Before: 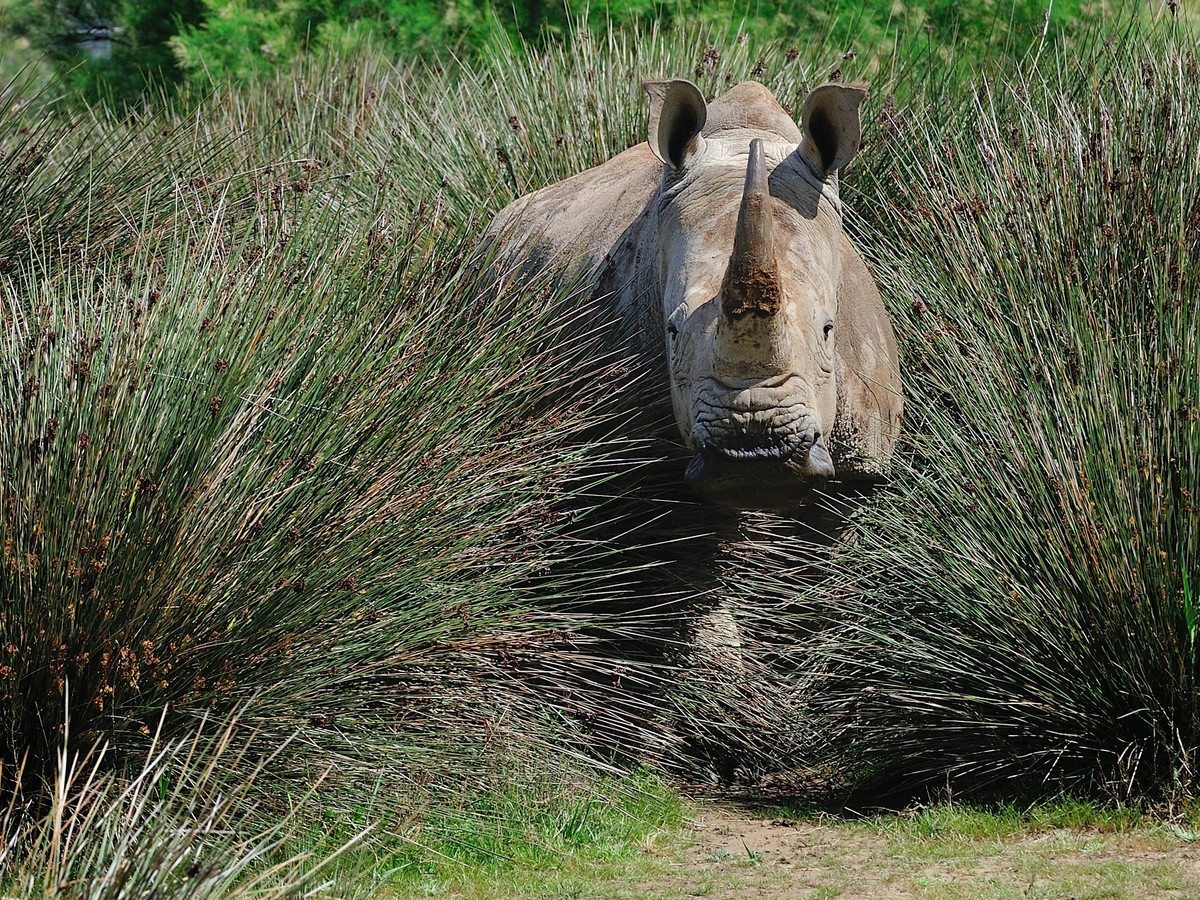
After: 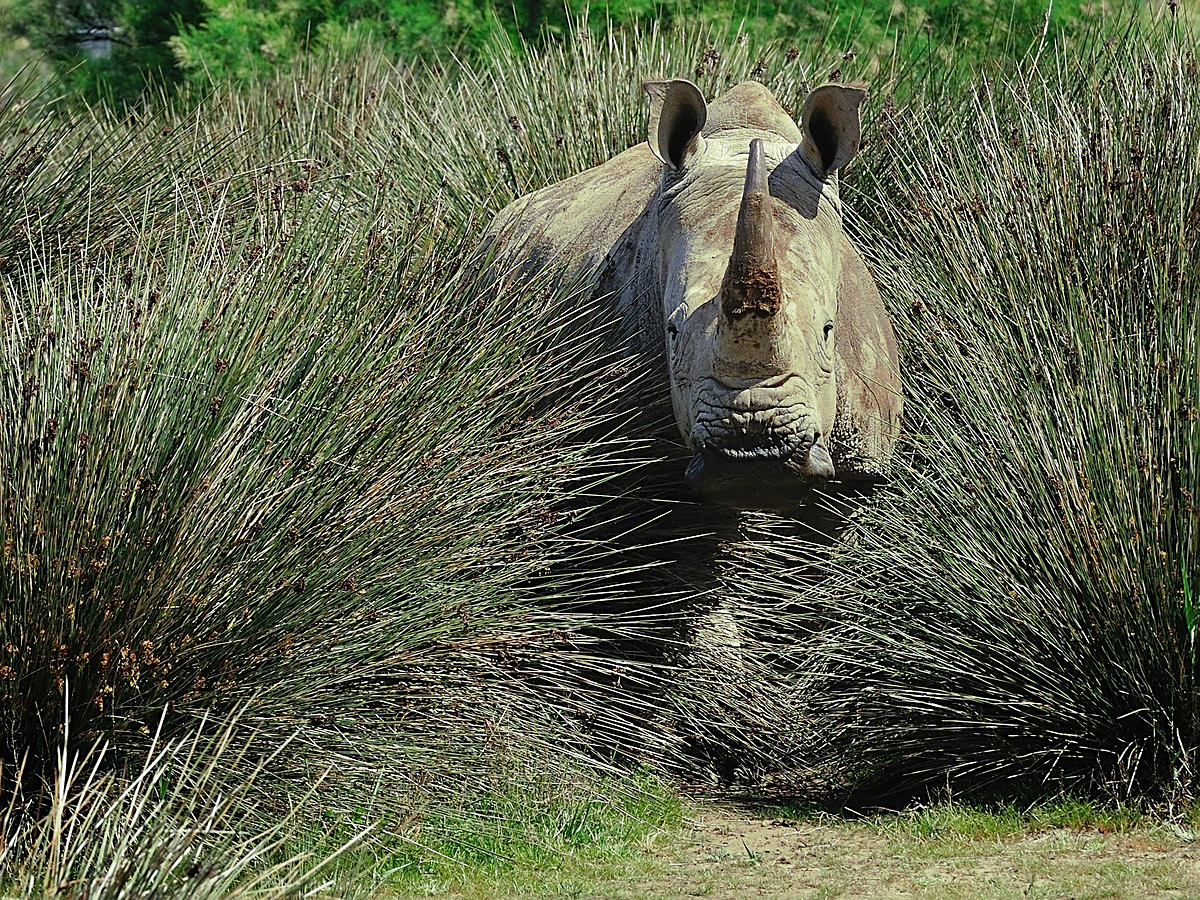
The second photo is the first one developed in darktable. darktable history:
split-toning: shadows › hue 290.82°, shadows › saturation 0.34, highlights › saturation 0.38, balance 0, compress 50%
sharpen: on, module defaults
